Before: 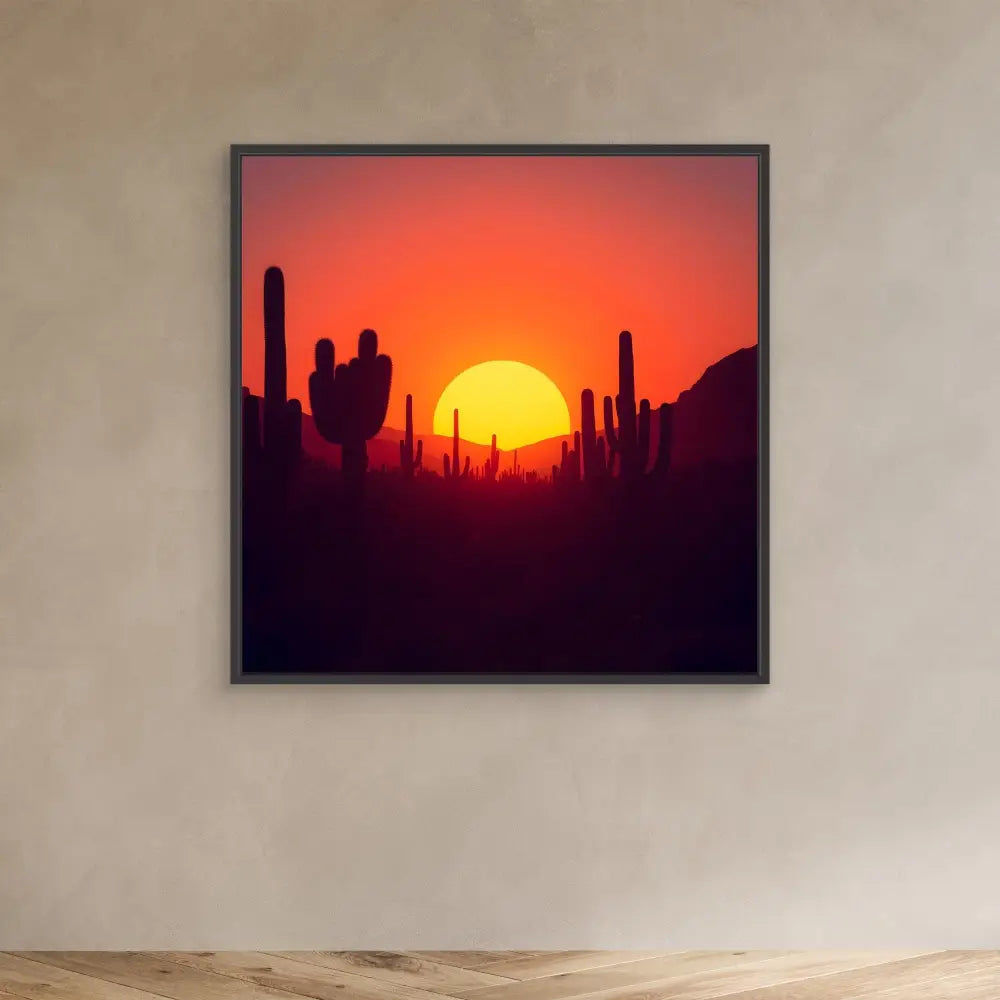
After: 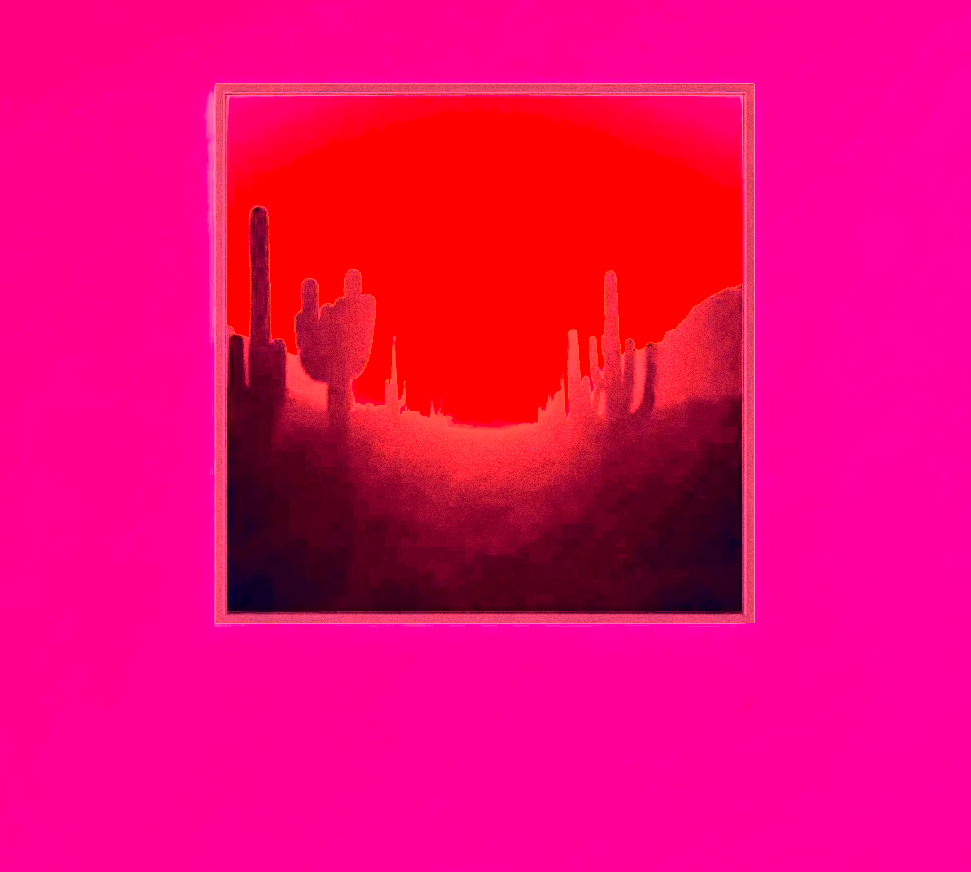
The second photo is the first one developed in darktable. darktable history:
color correction: highlights a* -10.04, highlights b* -10.37
crop: left 1.507%, top 6.147%, right 1.379%, bottom 6.637%
white balance: red 4.26, blue 1.802
fill light: exposure -2 EV, width 8.6
grain: coarseness 0.09 ISO
